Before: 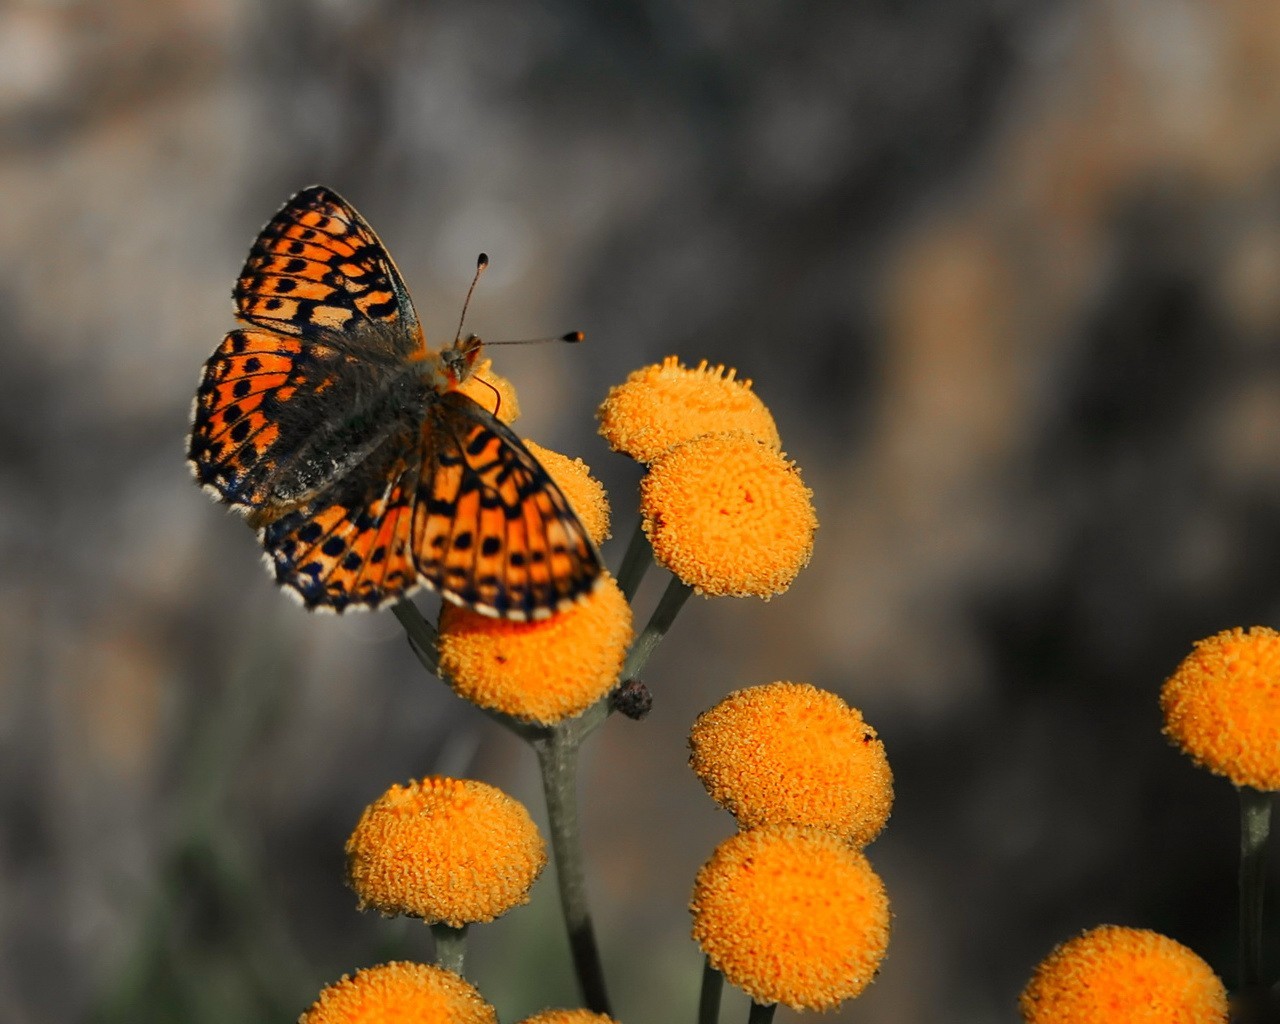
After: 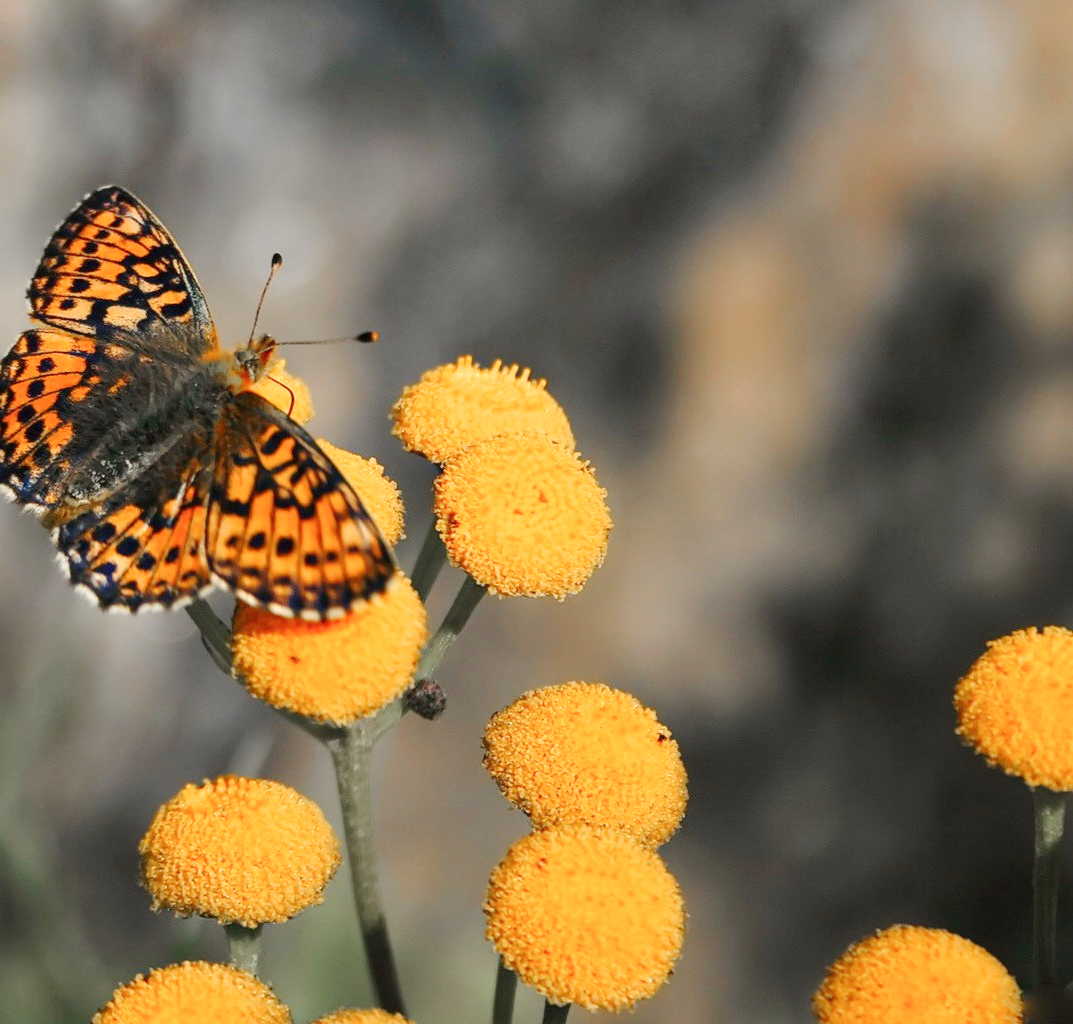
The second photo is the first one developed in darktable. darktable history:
crop: left 16.145%
base curve: curves: ch0 [(0, 0) (0.158, 0.273) (0.879, 0.895) (1, 1)], preserve colors none
exposure: black level correction 0, exposure 0.5 EV, compensate highlight preservation false
